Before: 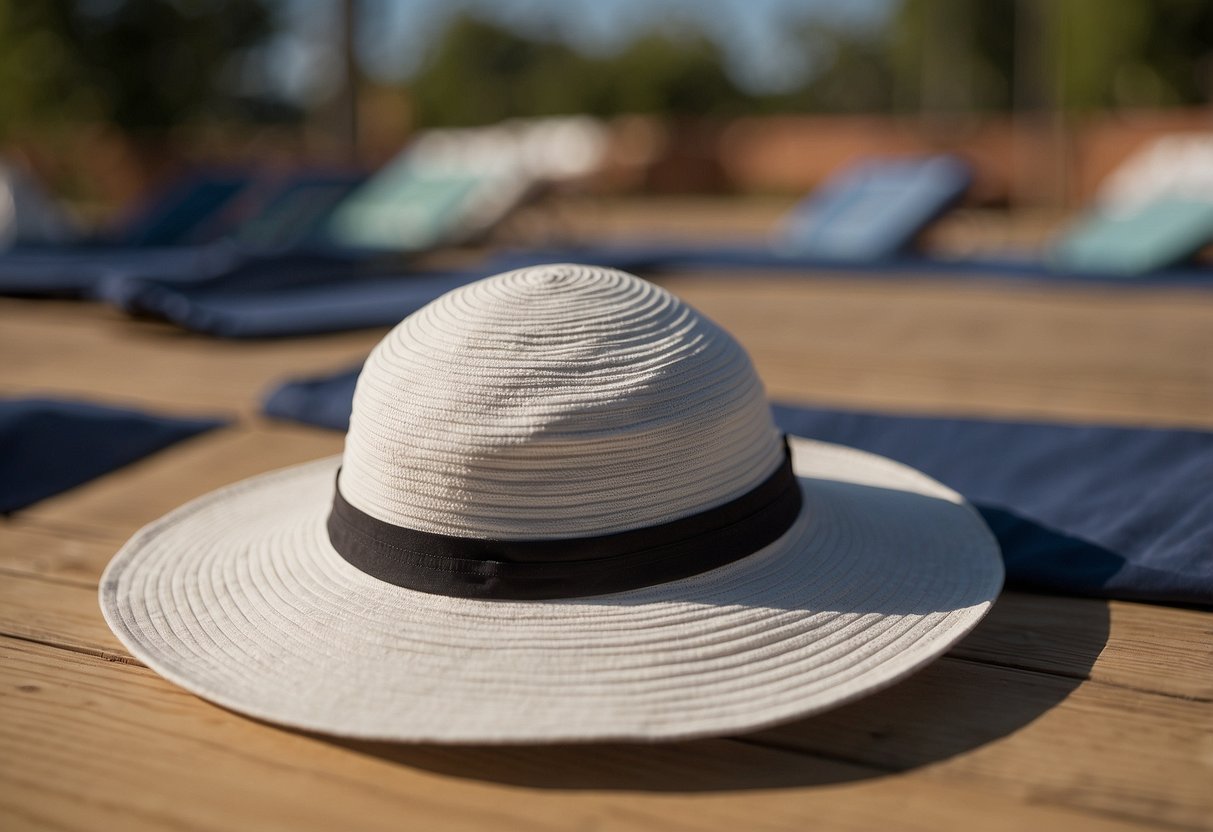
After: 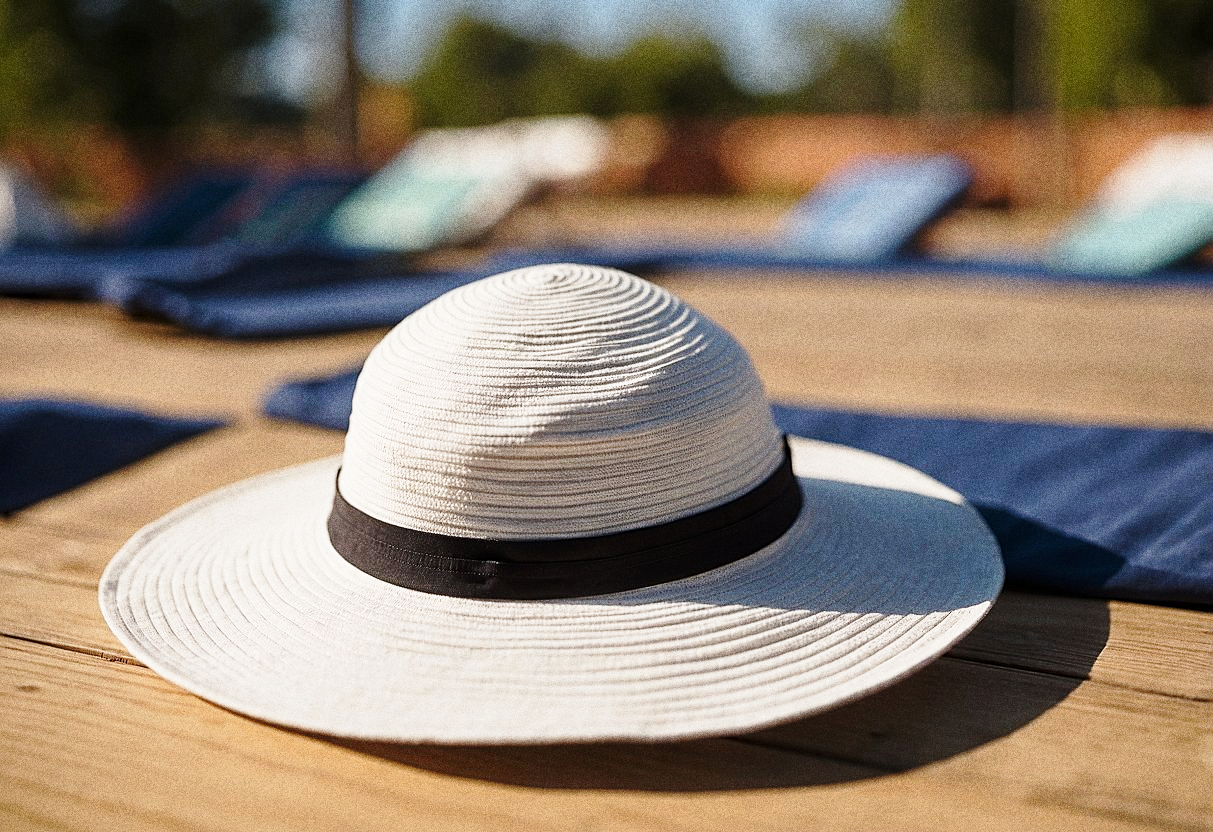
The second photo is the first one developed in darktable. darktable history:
sharpen: on, module defaults
base curve: curves: ch0 [(0, 0) (0.028, 0.03) (0.121, 0.232) (0.46, 0.748) (0.859, 0.968) (1, 1)], preserve colors none
grain: strength 49.07%
